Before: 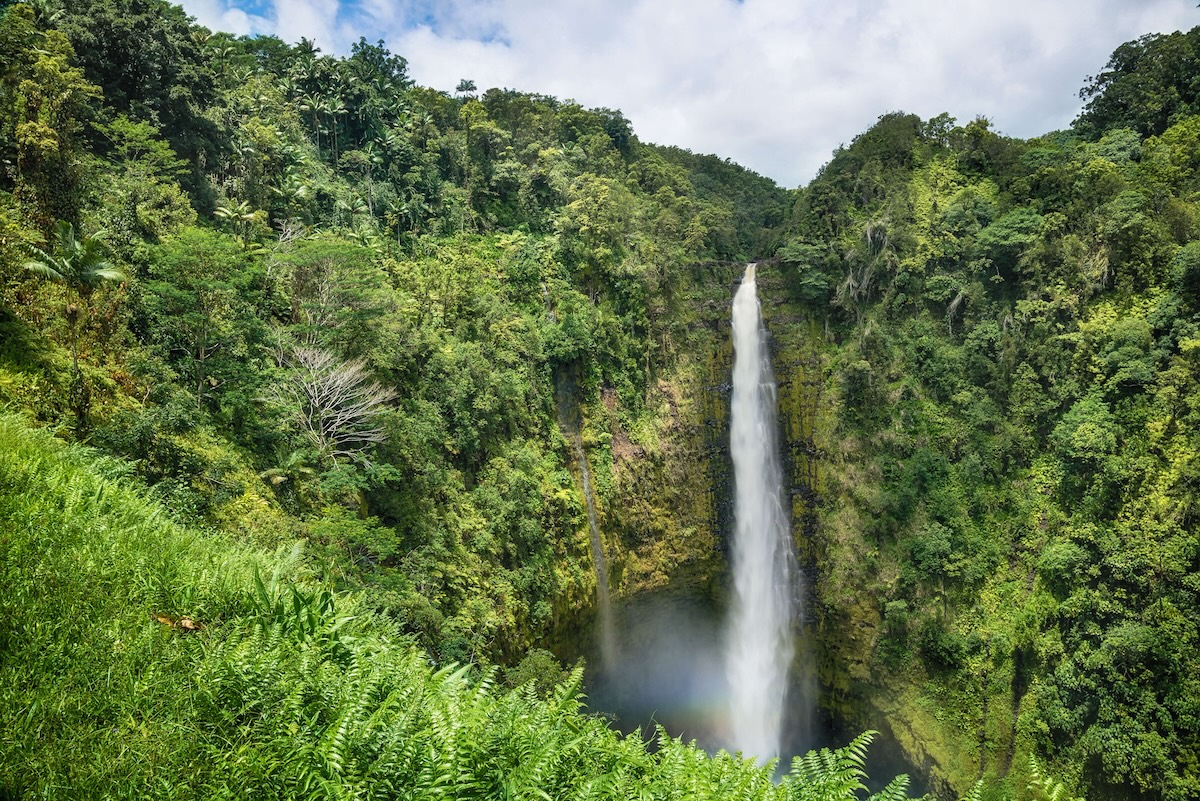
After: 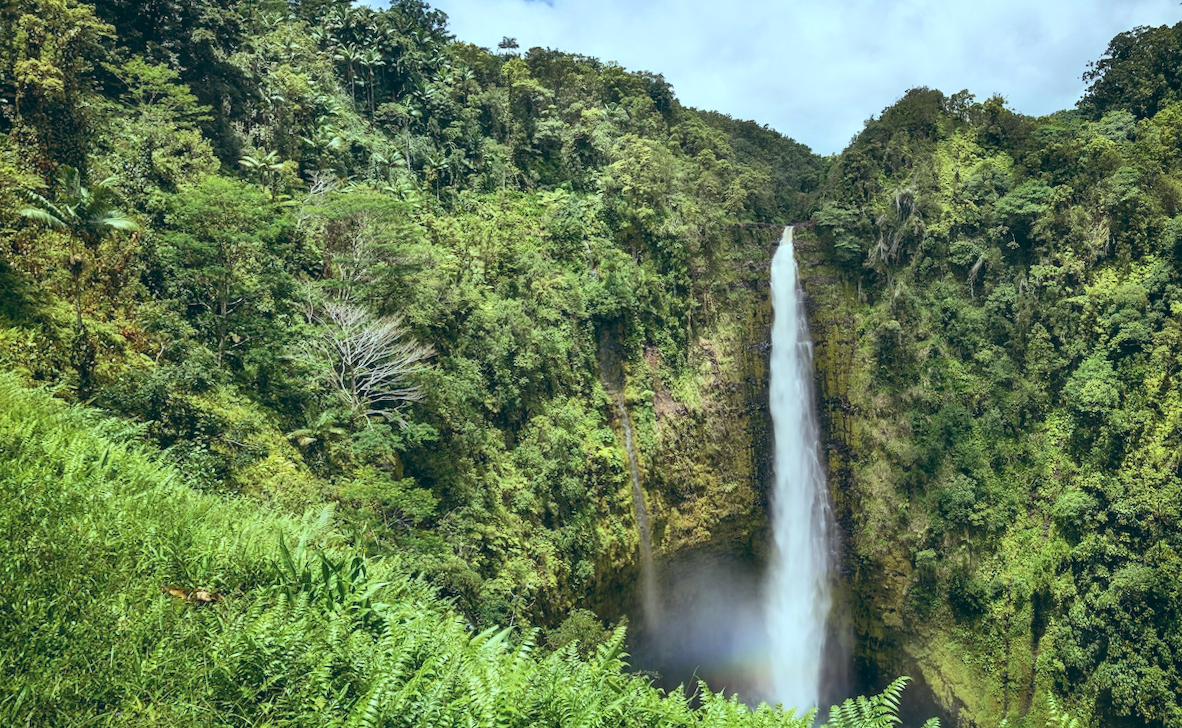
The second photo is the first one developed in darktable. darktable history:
rotate and perspective: rotation -0.013°, lens shift (vertical) -0.027, lens shift (horizontal) 0.178, crop left 0.016, crop right 0.989, crop top 0.082, crop bottom 0.918
color balance: lift [1.003, 0.993, 1.001, 1.007], gamma [1.018, 1.072, 0.959, 0.928], gain [0.974, 0.873, 1.031, 1.127]
contrast brightness saturation: contrast 0.15, brightness 0.05
shadows and highlights: shadows 29.32, highlights -29.32, low approximation 0.01, soften with gaussian
